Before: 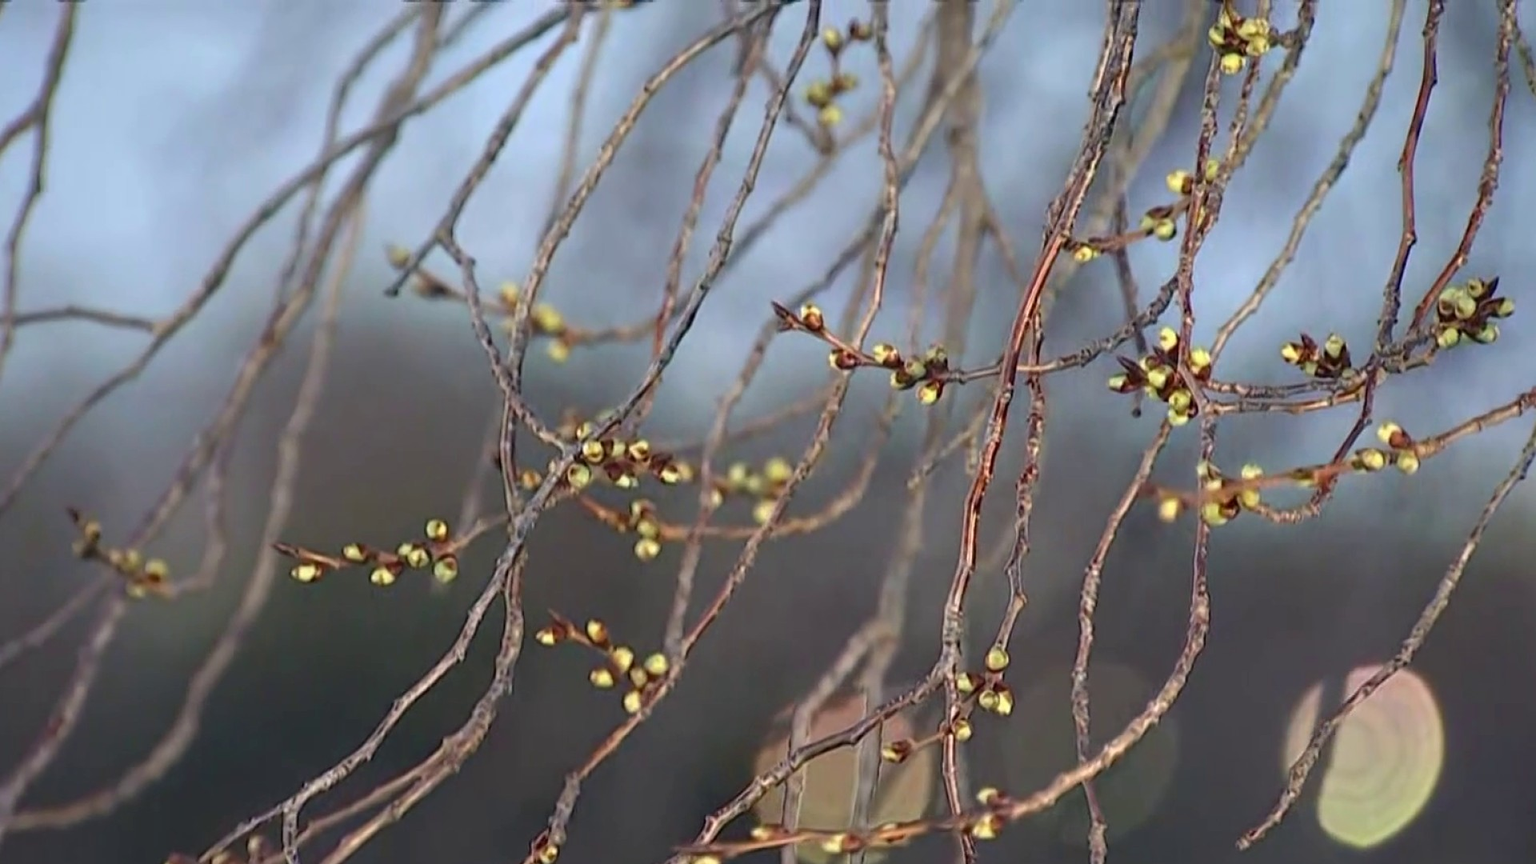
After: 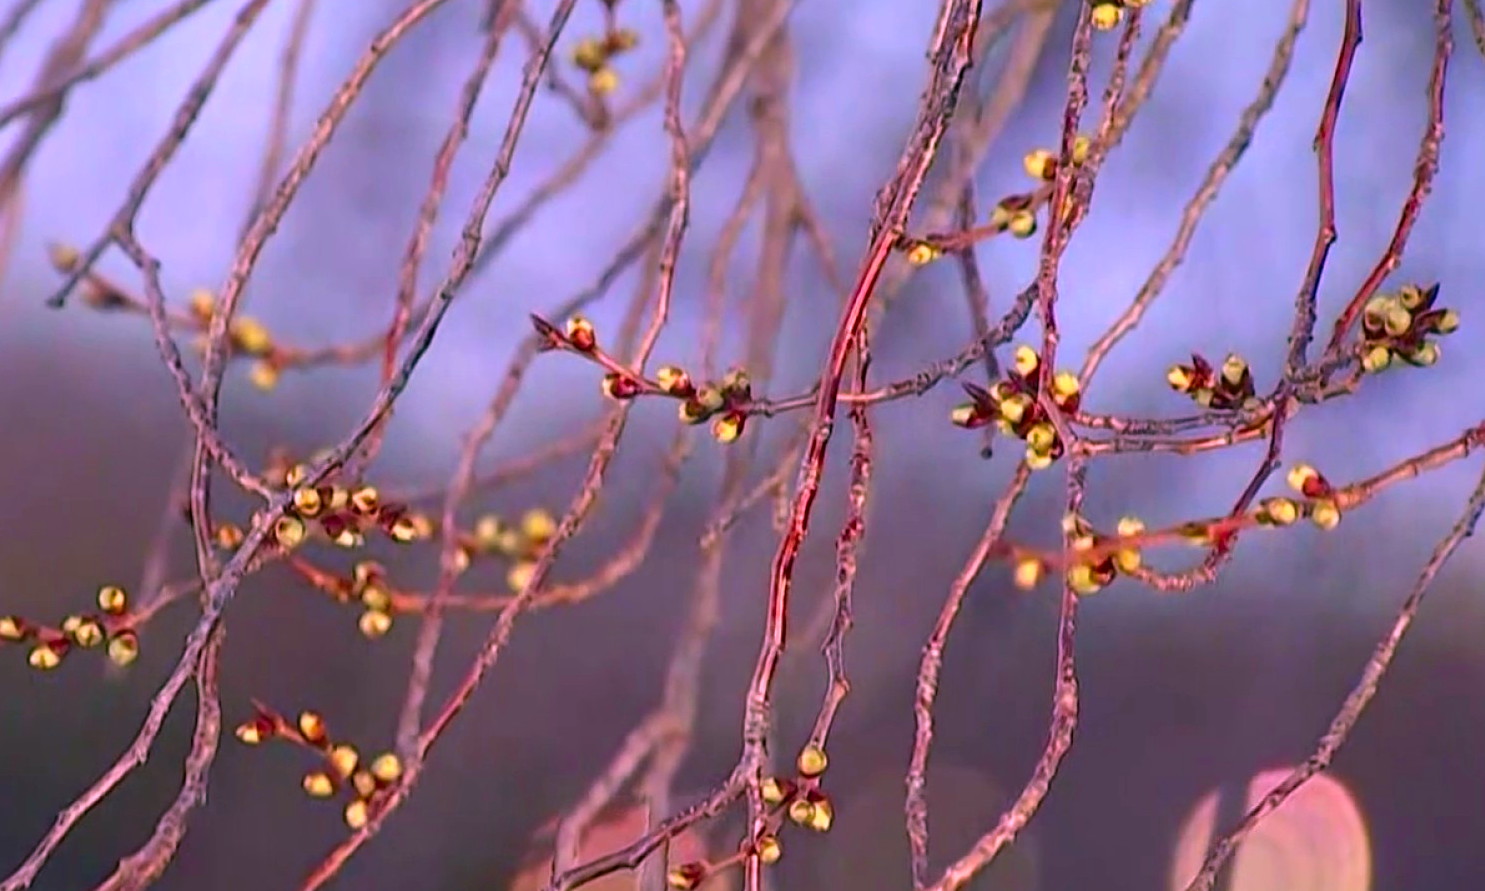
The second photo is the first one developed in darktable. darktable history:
color correction: highlights a* 19.28, highlights b* -11.26, saturation 1.68
crop: left 22.63%, top 5.911%, bottom 11.579%
